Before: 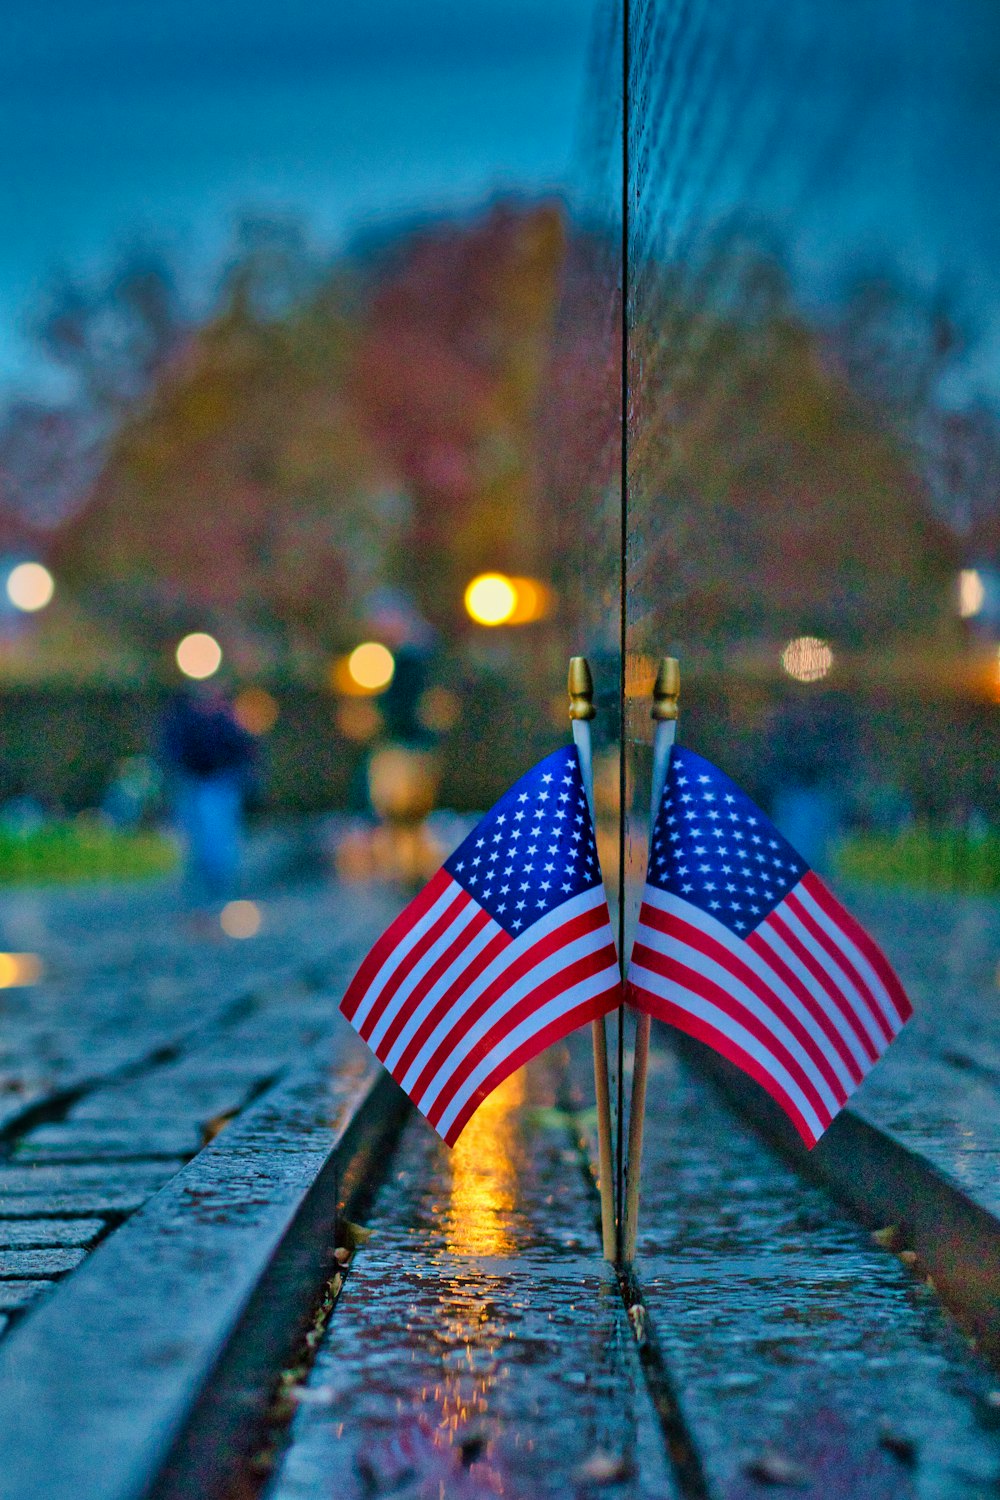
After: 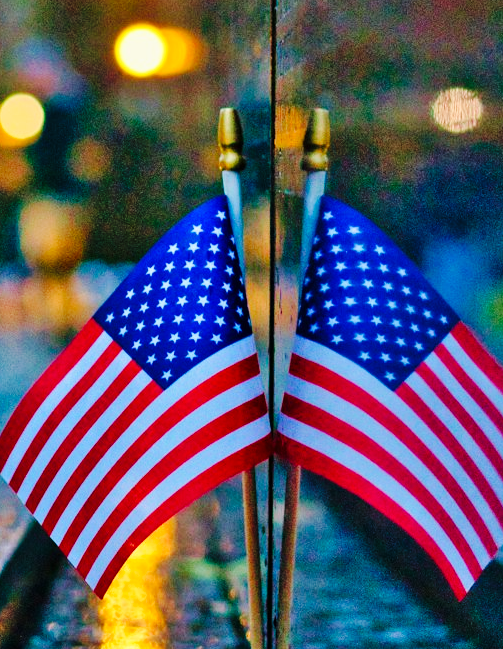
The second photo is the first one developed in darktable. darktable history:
crop: left 35.03%, top 36.625%, right 14.663%, bottom 20.057%
base curve: curves: ch0 [(0, 0) (0.036, 0.025) (0.121, 0.166) (0.206, 0.329) (0.605, 0.79) (1, 1)], preserve colors none
tone equalizer: on, module defaults
